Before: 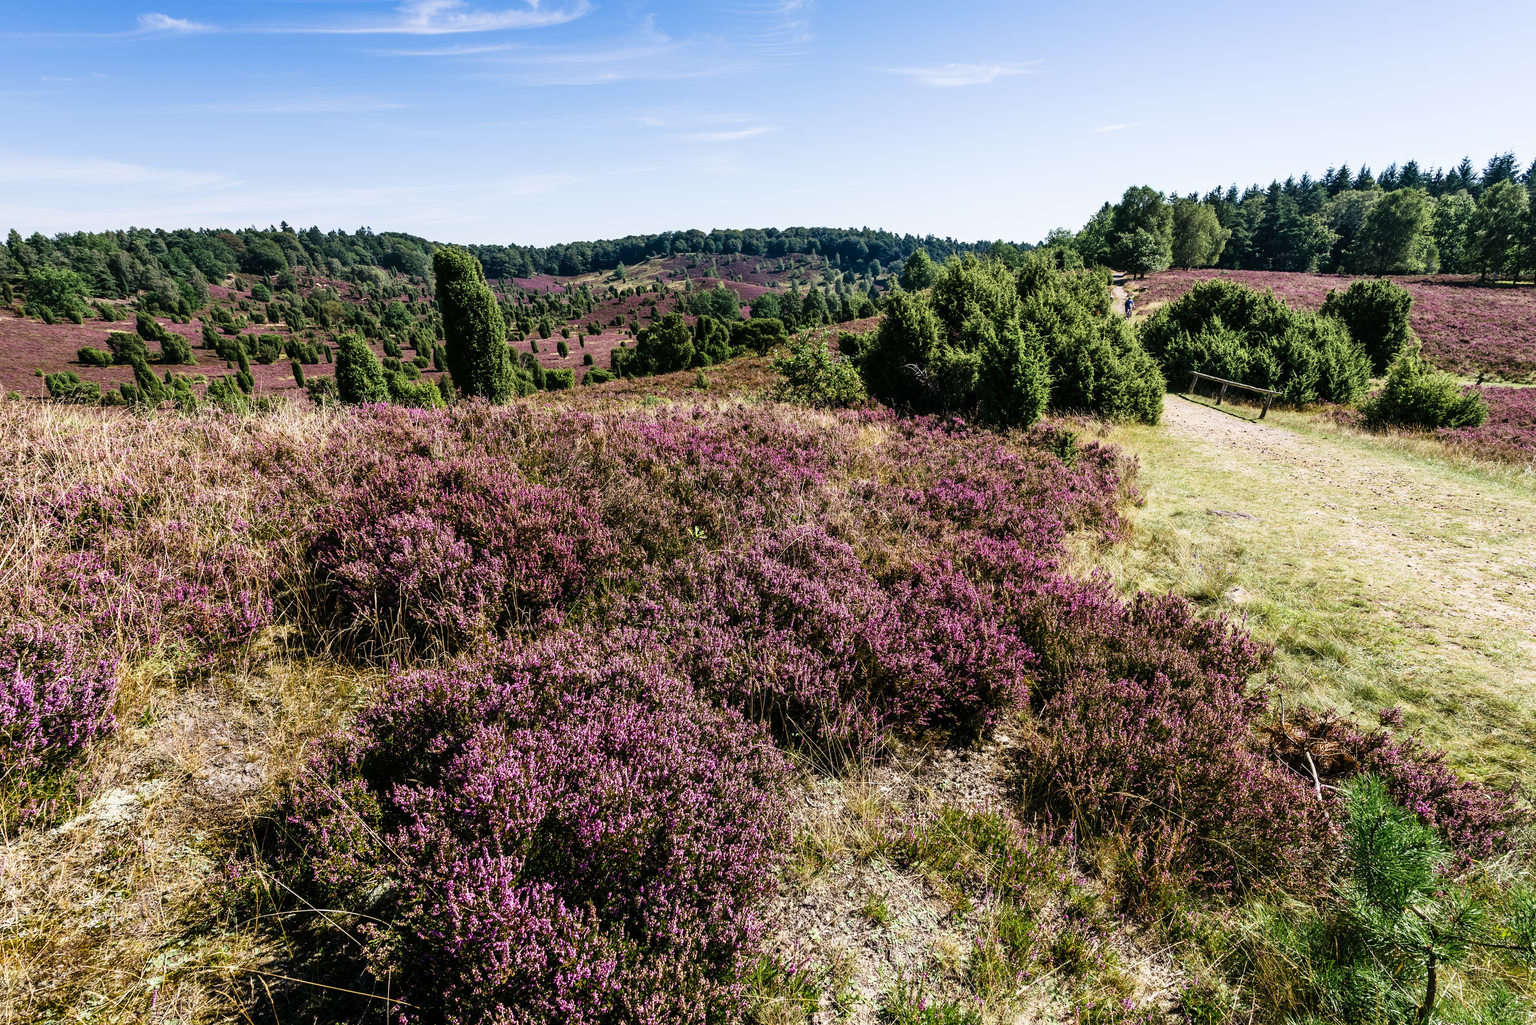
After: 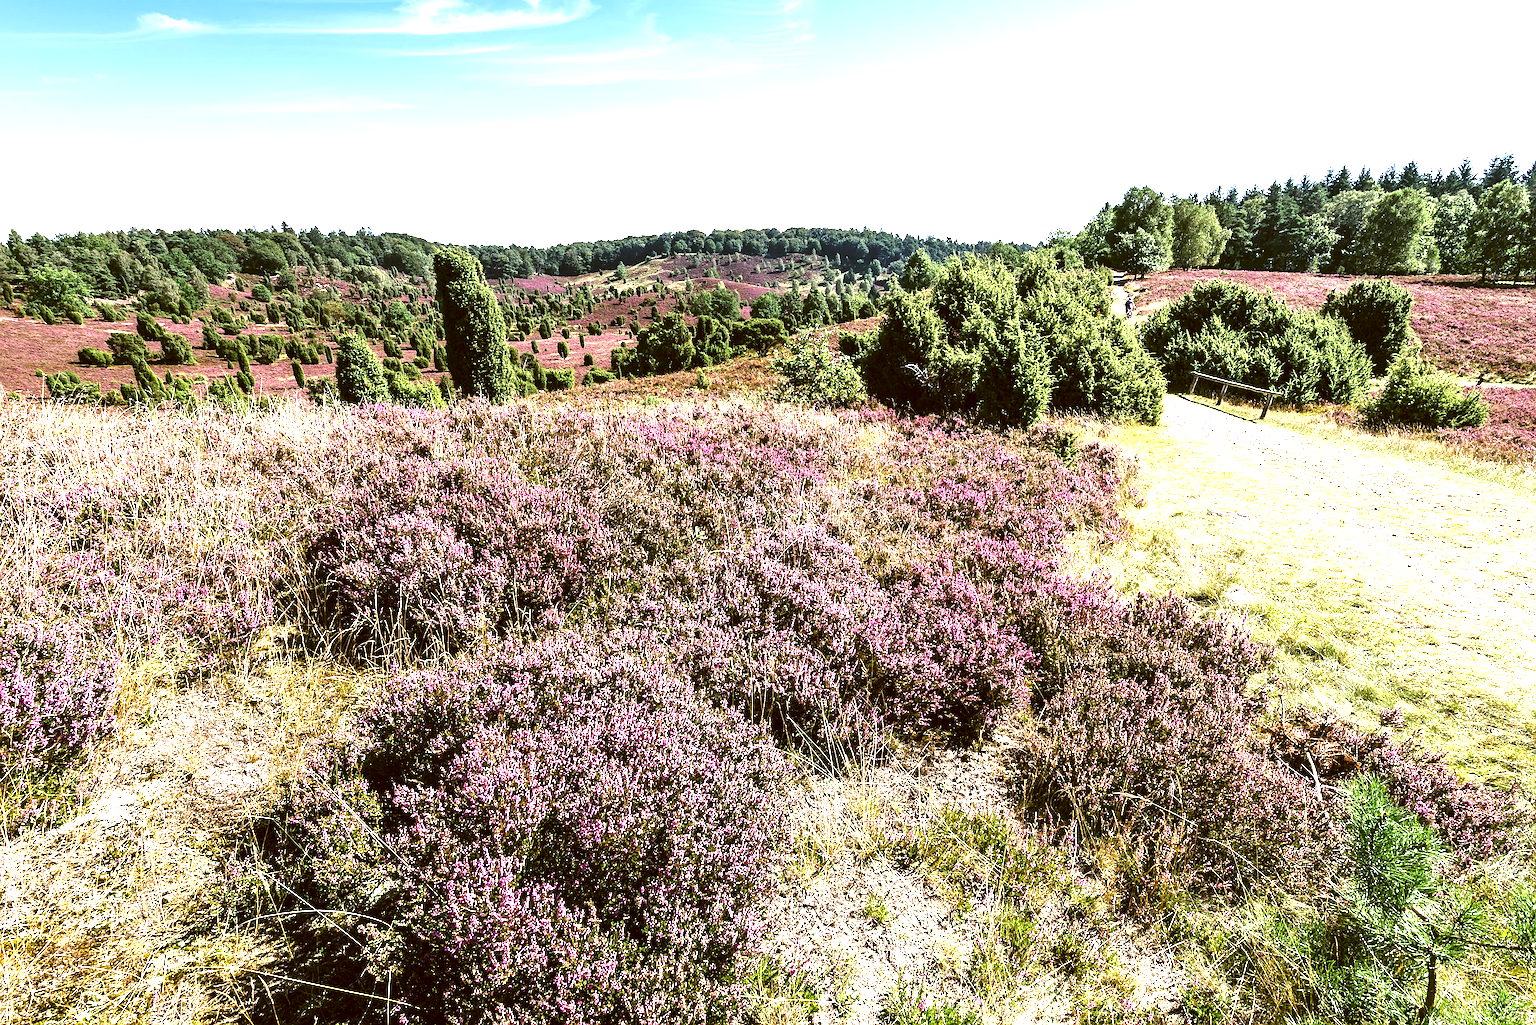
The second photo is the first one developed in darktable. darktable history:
sharpen: on, module defaults
color correction: highlights a* -0.465, highlights b* 0.177, shadows a* 4.58, shadows b* 20.16
exposure: black level correction 0, exposure 1.2 EV, compensate highlight preservation false
